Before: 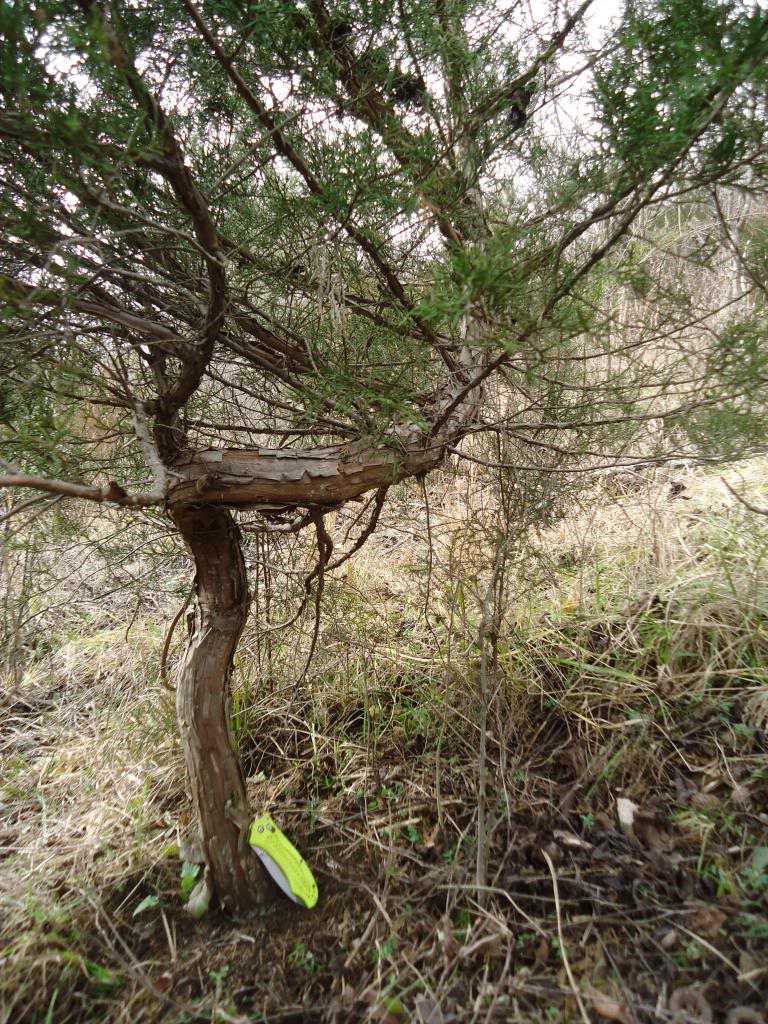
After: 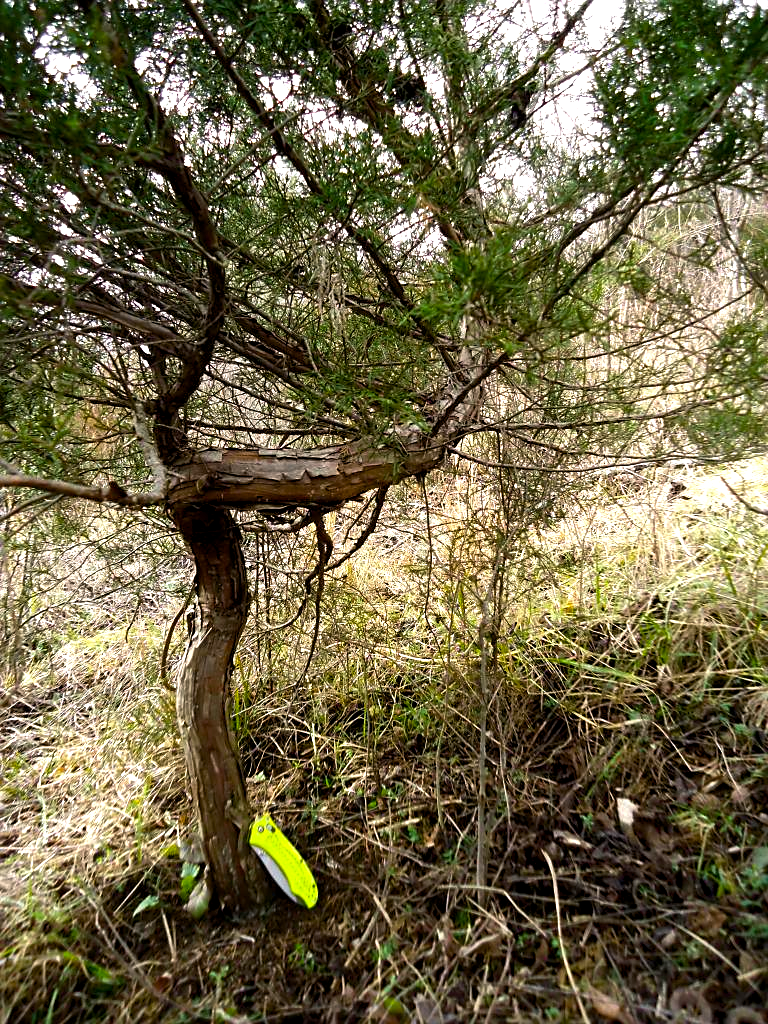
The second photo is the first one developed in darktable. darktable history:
sharpen: radius 1.866, amount 0.4, threshold 1.272
color balance rgb: highlights gain › luminance 0.478%, highlights gain › chroma 0.468%, highlights gain › hue 43.64°, global offset › luminance -0.854%, perceptual saturation grading › global saturation 19.778%, perceptual brilliance grading › global brilliance 15.051%, perceptual brilliance grading › shadows -34.803%, global vibrance 26.582%, contrast 6.34%
